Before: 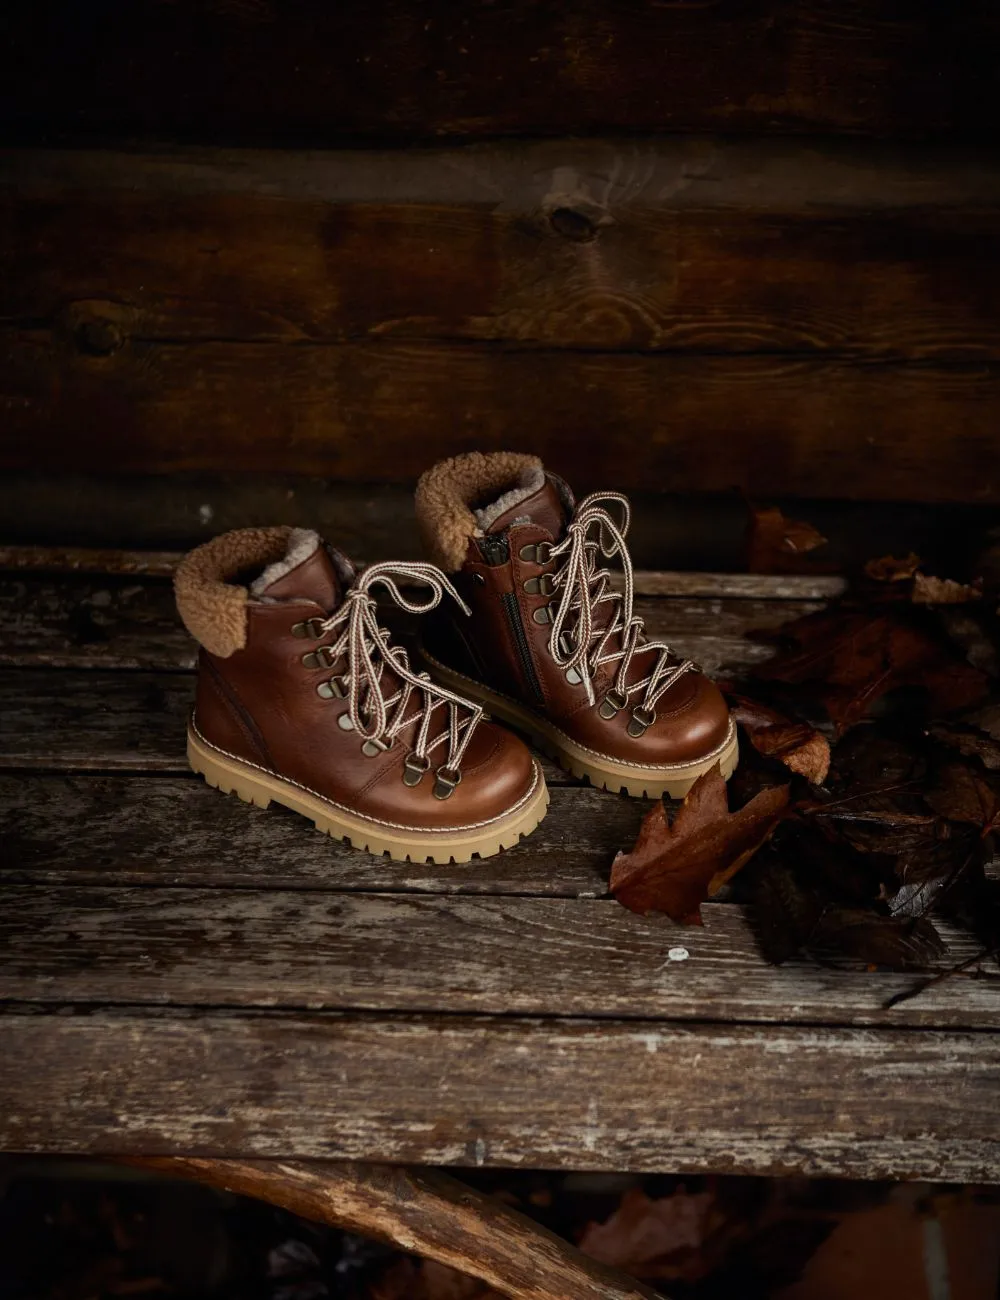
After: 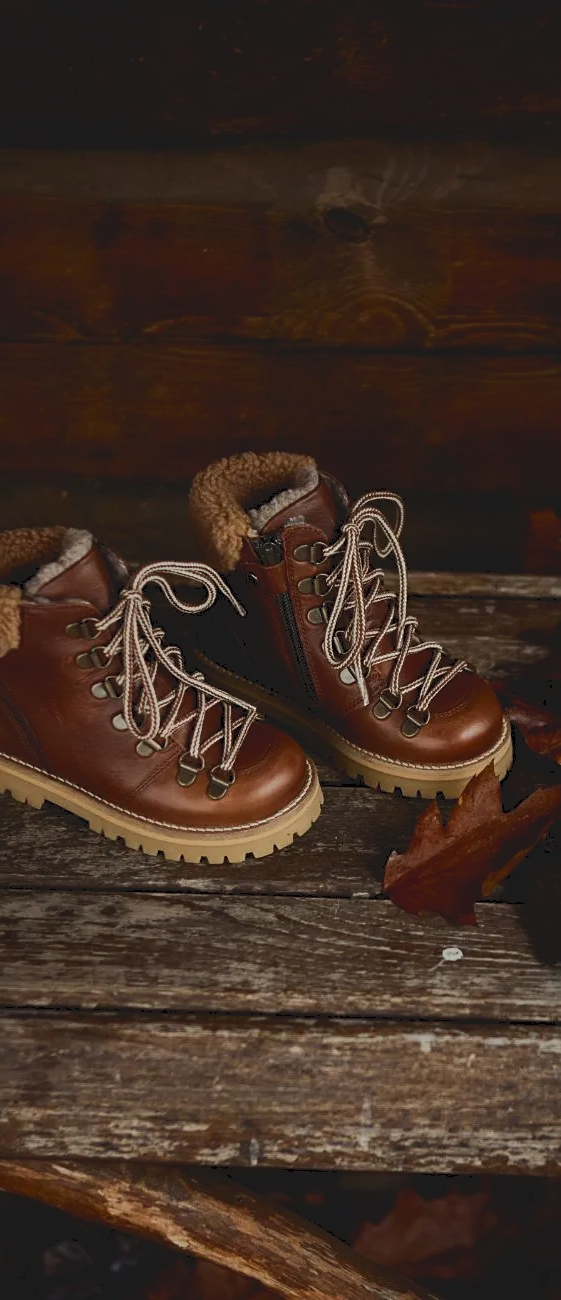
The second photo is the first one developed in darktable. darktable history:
tone curve: curves: ch0 [(0, 0) (0.003, 0.098) (0.011, 0.099) (0.025, 0.103) (0.044, 0.114) (0.069, 0.13) (0.1, 0.142) (0.136, 0.161) (0.177, 0.189) (0.224, 0.224) (0.277, 0.266) (0.335, 0.32) (0.399, 0.38) (0.468, 0.45) (0.543, 0.522) (0.623, 0.598) (0.709, 0.669) (0.801, 0.731) (0.898, 0.786) (1, 1)], color space Lab, independent channels, preserve colors none
crop and rotate: left 22.68%, right 21.195%
sharpen: amount 0.202
